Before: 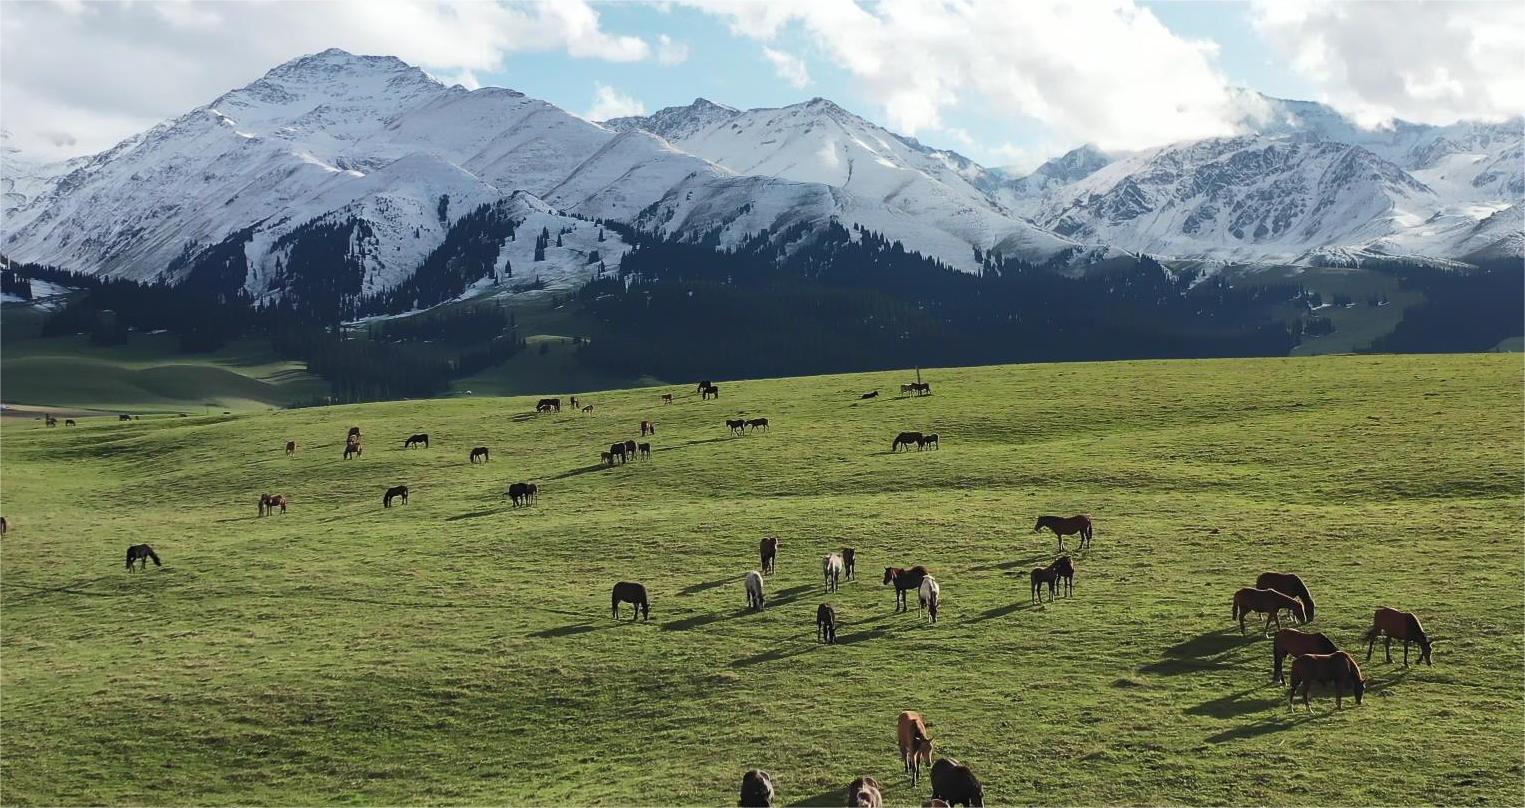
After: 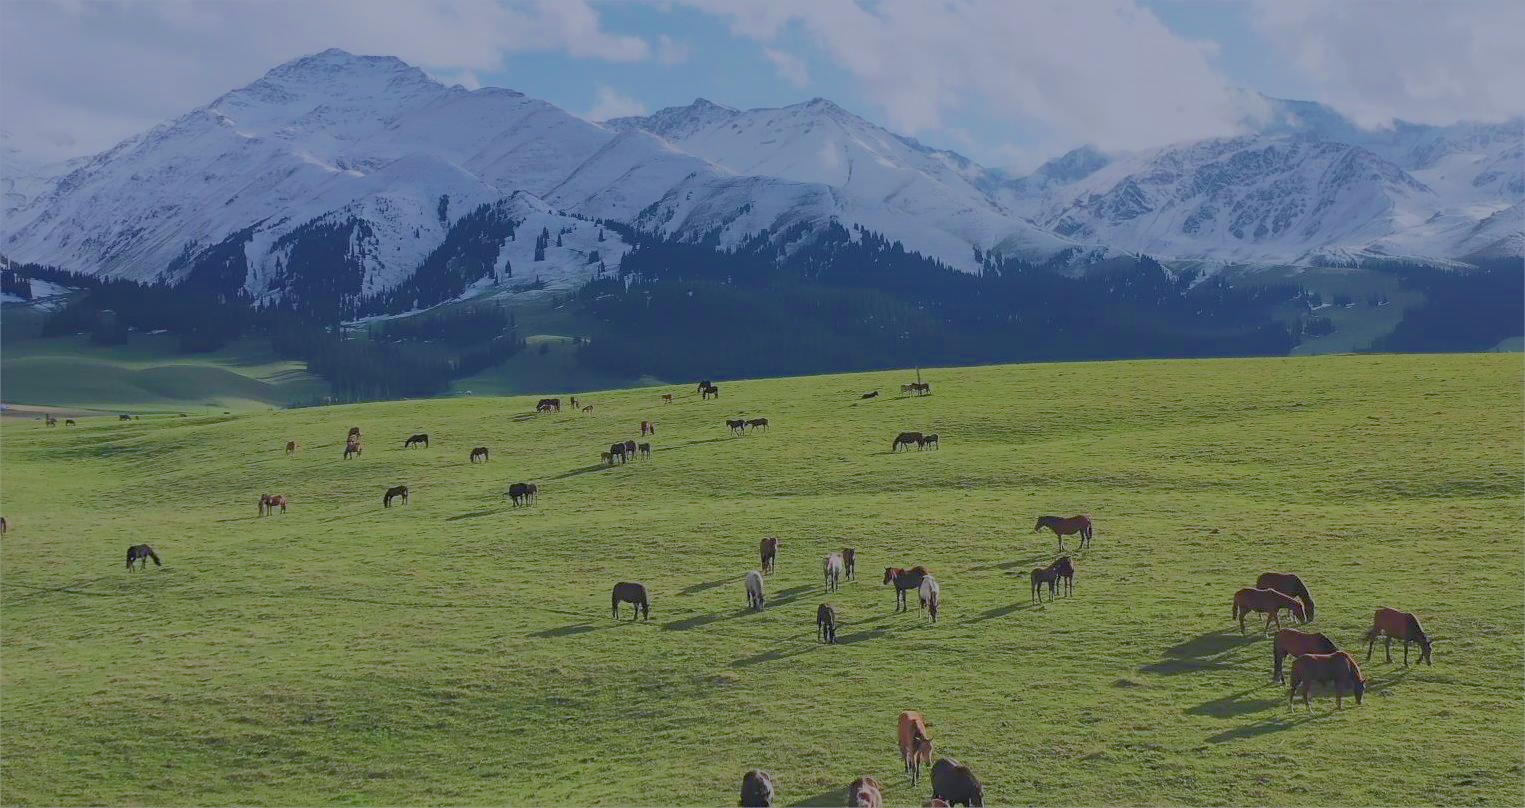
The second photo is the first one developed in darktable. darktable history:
filmic rgb: black relative exposure -14 EV, white relative exposure 8 EV, threshold 3 EV, hardness 3.74, latitude 50%, contrast 0.5, color science v5 (2021), contrast in shadows safe, contrast in highlights safe, enable highlight reconstruction true
velvia: strength 17%
white balance: red 0.967, blue 1.119, emerald 0.756
